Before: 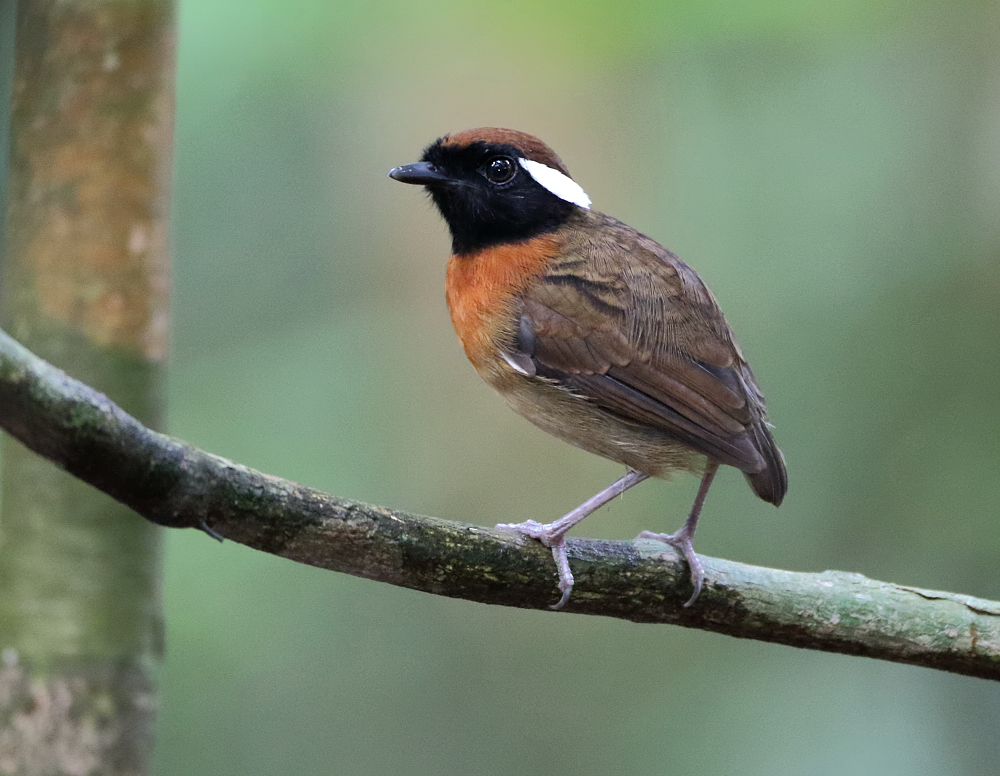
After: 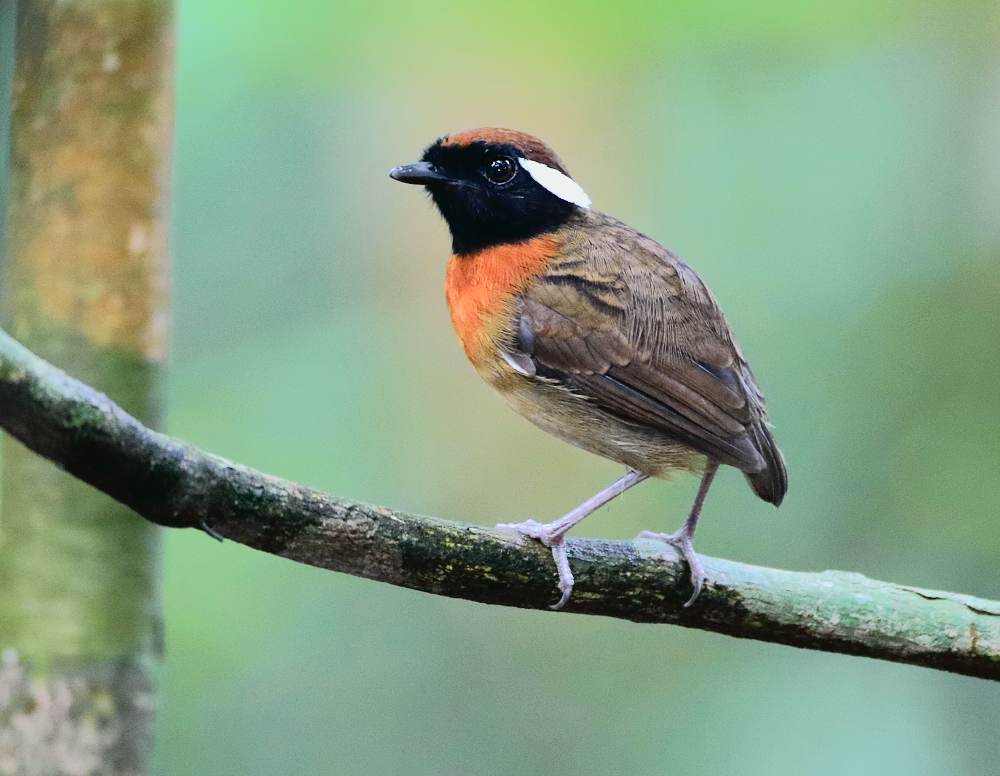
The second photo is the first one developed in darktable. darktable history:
tone curve: curves: ch0 [(0, 0.022) (0.114, 0.083) (0.281, 0.315) (0.447, 0.557) (0.588, 0.711) (0.786, 0.839) (0.999, 0.949)]; ch1 [(0, 0) (0.389, 0.352) (0.458, 0.433) (0.486, 0.474) (0.509, 0.505) (0.535, 0.53) (0.555, 0.557) (0.586, 0.622) (0.677, 0.724) (1, 1)]; ch2 [(0, 0) (0.369, 0.388) (0.449, 0.431) (0.501, 0.5) (0.528, 0.52) (0.561, 0.59) (0.697, 0.721) (1, 1)], color space Lab, independent channels, preserve colors none
